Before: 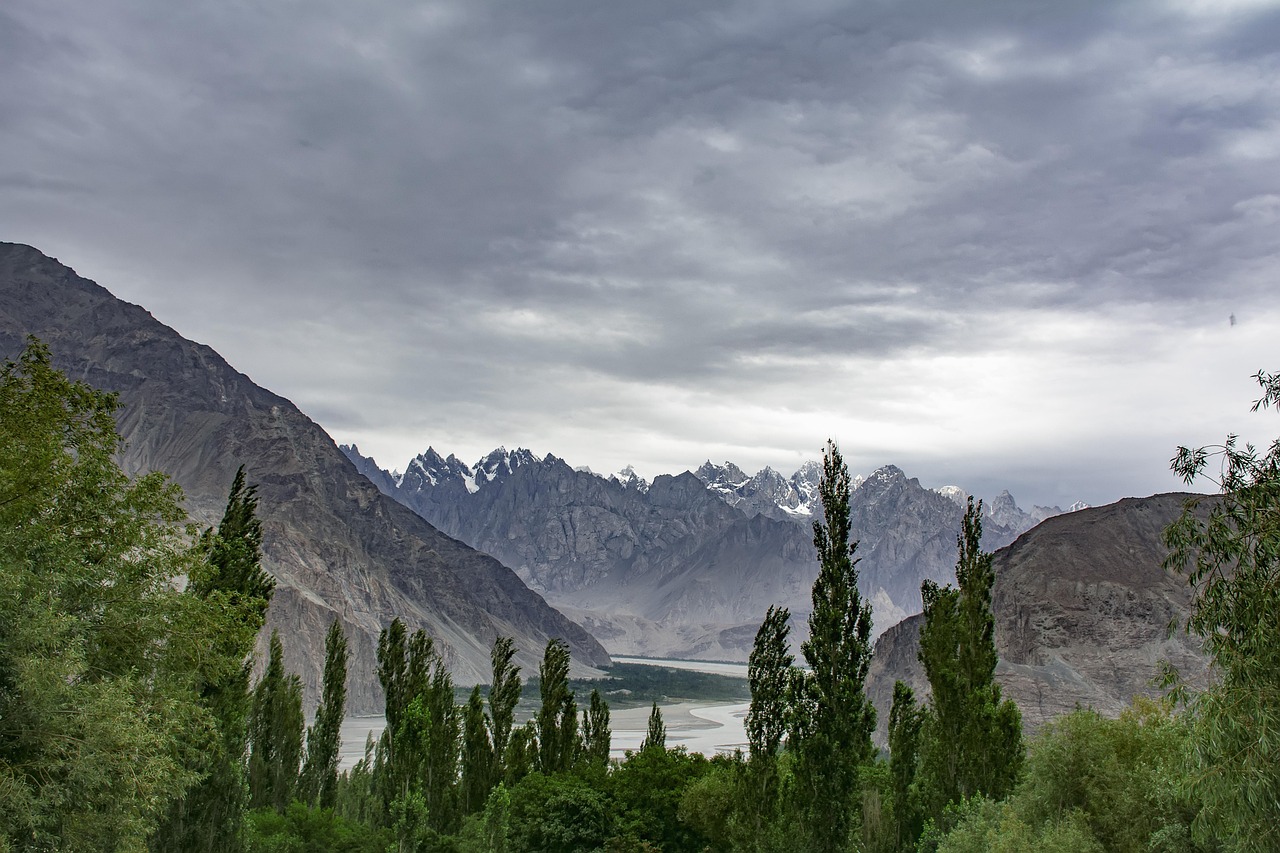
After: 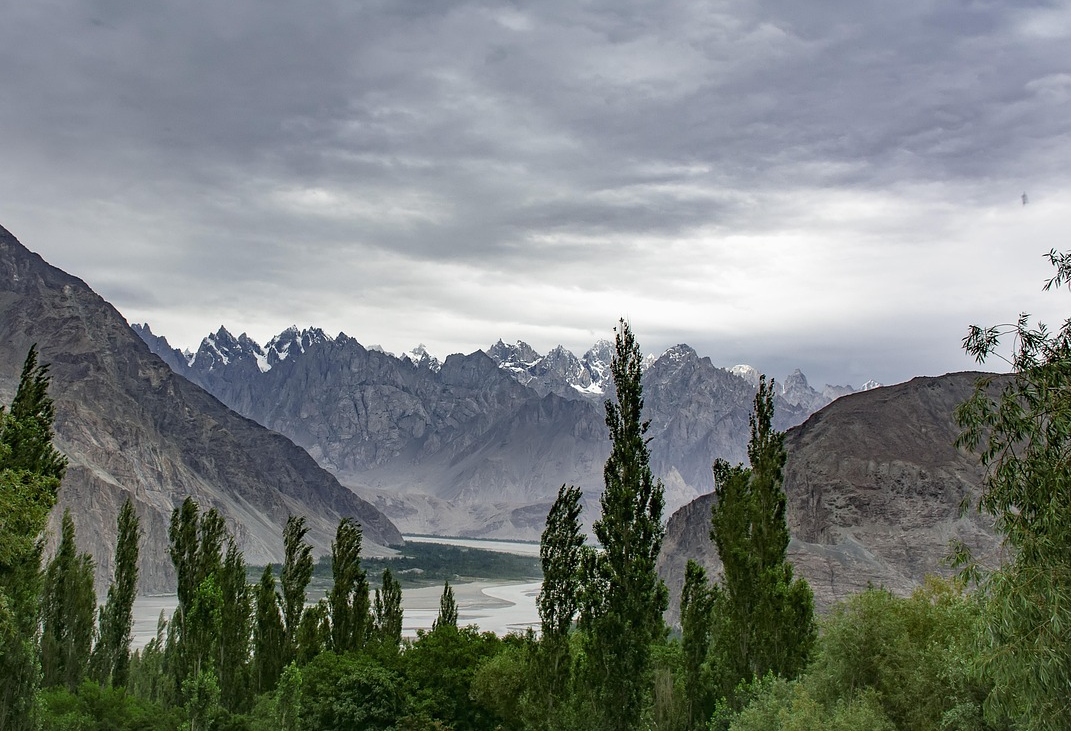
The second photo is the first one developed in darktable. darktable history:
crop: left 16.315%, top 14.246%
